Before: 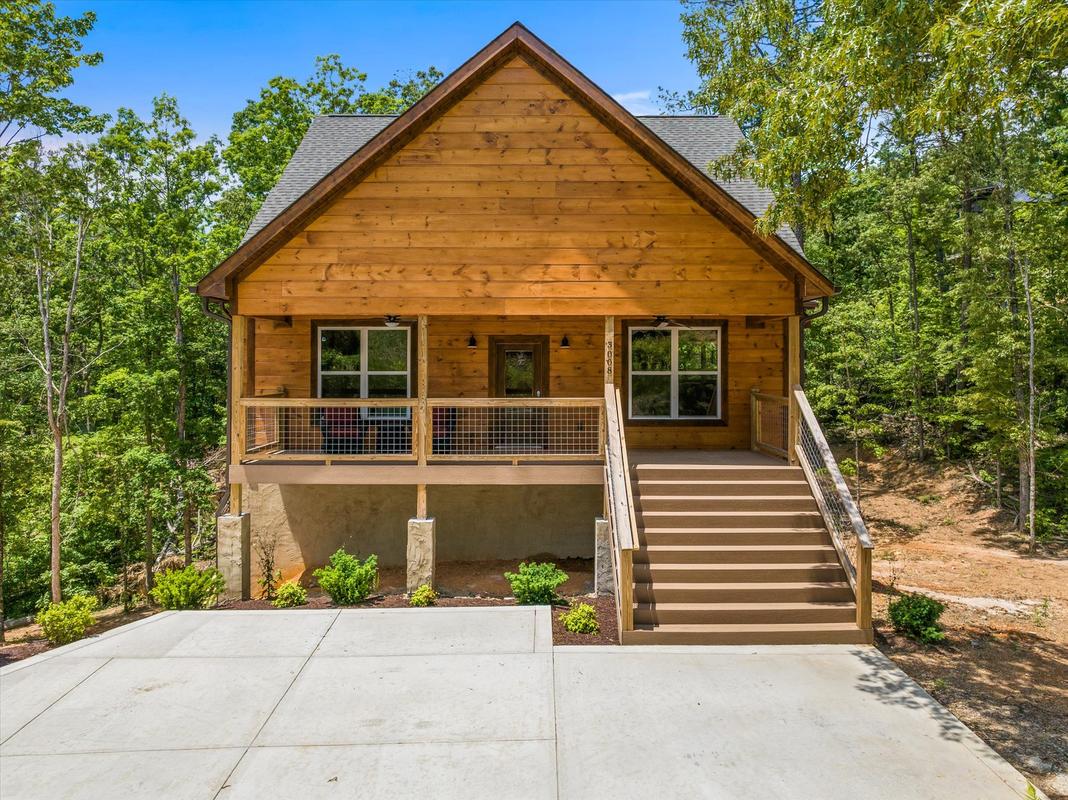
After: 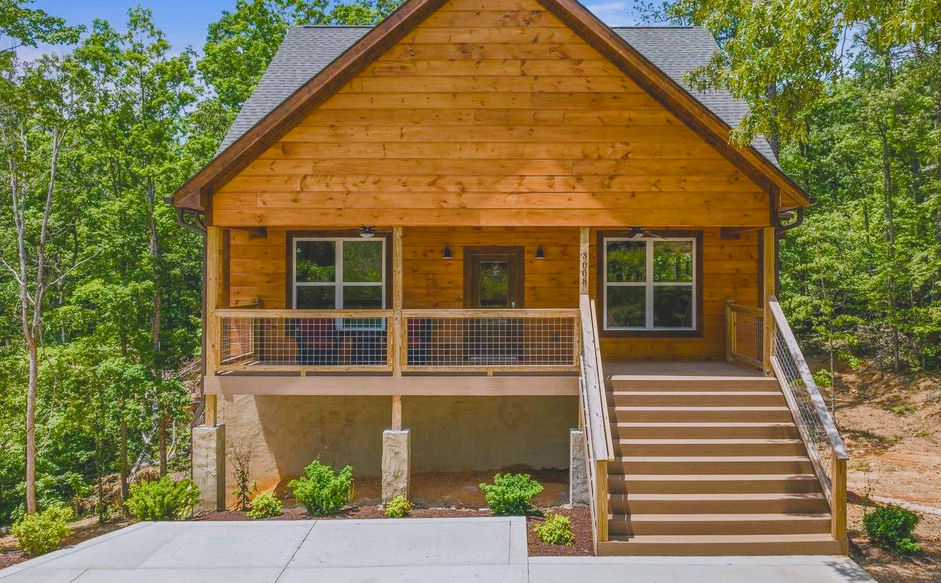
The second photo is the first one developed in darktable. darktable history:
filmic rgb: black relative exposure -15.13 EV, white relative exposure 3 EV, threshold 3.01 EV, target black luminance 0%, hardness 9.3, latitude 98.49%, contrast 0.911, shadows ↔ highlights balance 0.353%, iterations of high-quality reconstruction 0, enable highlight reconstruction true
crop and rotate: left 2.385%, top 11.21%, right 9.446%, bottom 15.857%
color calibration: illuminant as shot in camera, x 0.358, y 0.373, temperature 4628.91 K, gamut compression 0.982
color balance rgb: global offset › luminance 1.978%, perceptual saturation grading › global saturation 45.705%, perceptual saturation grading › highlights -50.31%, perceptual saturation grading › shadows 30.052%
